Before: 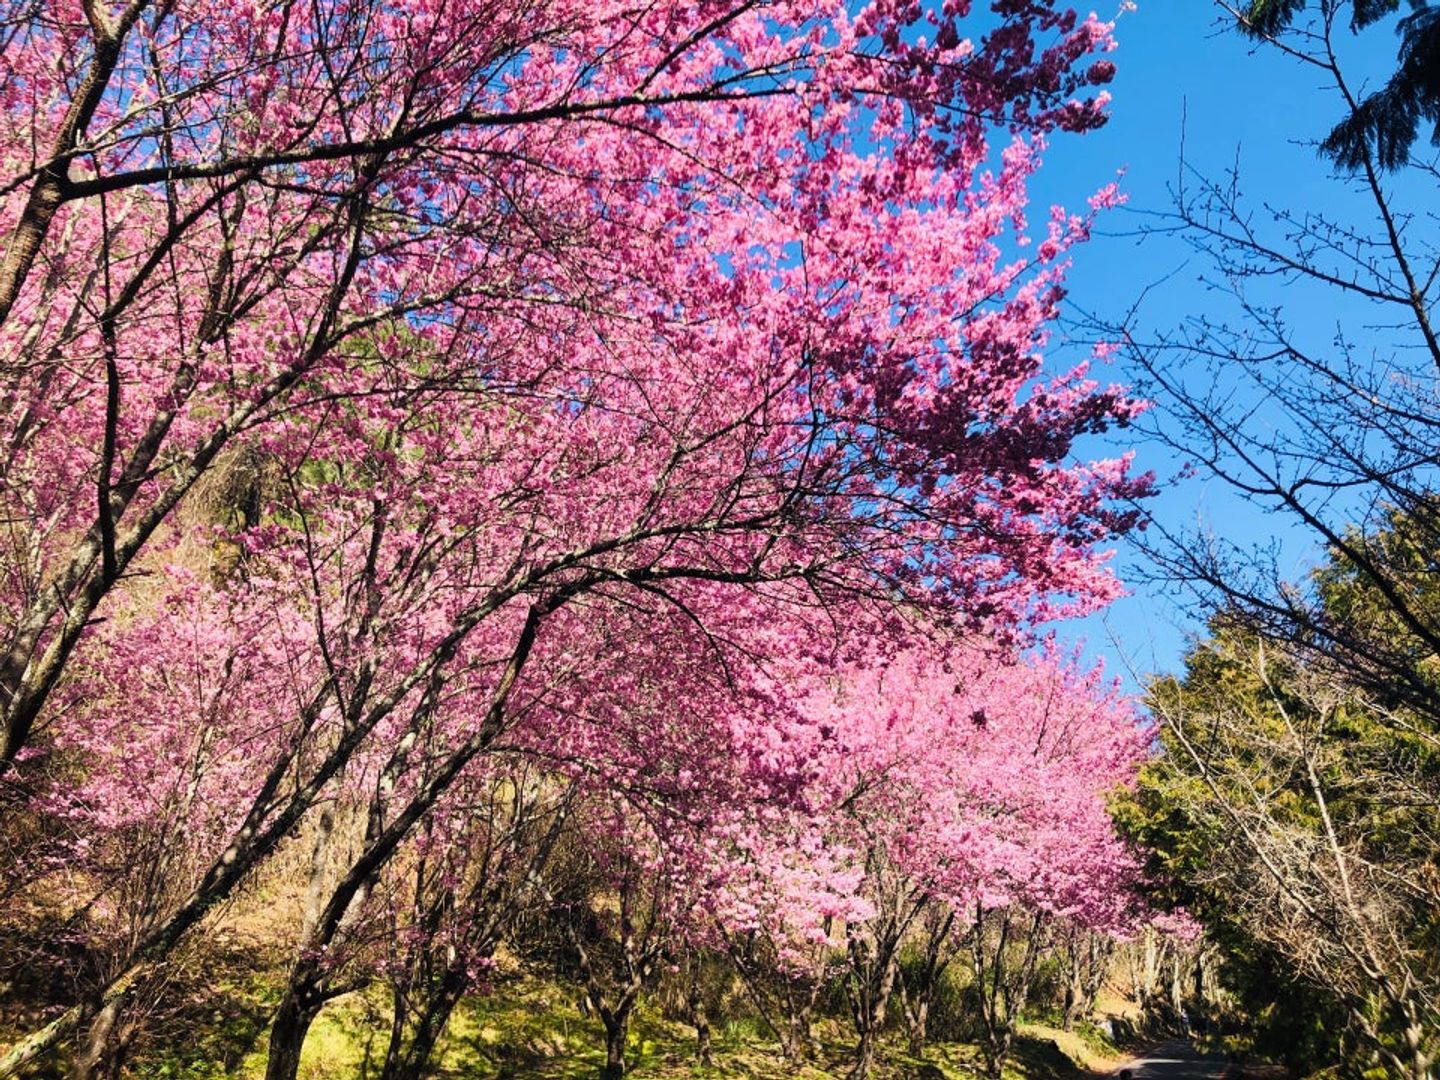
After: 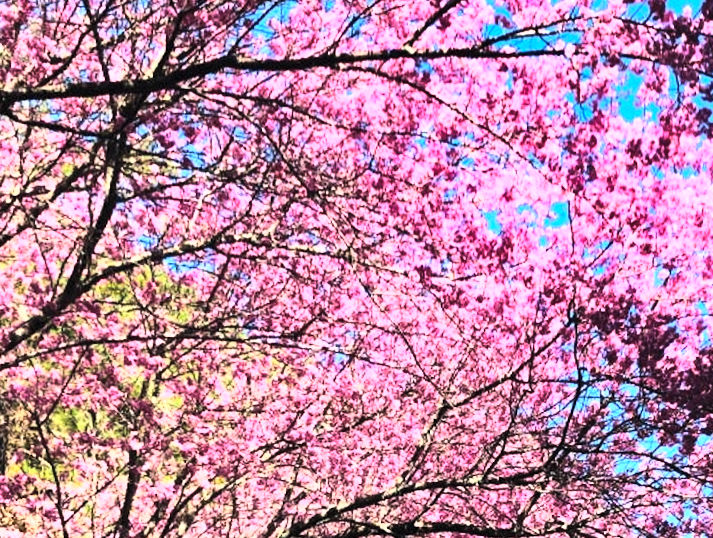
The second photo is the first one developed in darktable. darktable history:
rotate and perspective: rotation 0.679°, lens shift (horizontal) 0.136, crop left 0.009, crop right 0.991, crop top 0.078, crop bottom 0.95
crop: left 19.556%, right 30.401%, bottom 46.458%
contrast brightness saturation: contrast 0.14, brightness 0.21
local contrast: mode bilateral grid, contrast 15, coarseness 36, detail 105%, midtone range 0.2
color balance rgb: perceptual brilliance grading › highlights 14.29%, perceptual brilliance grading › mid-tones -5.92%, perceptual brilliance grading › shadows -26.83%, global vibrance 31.18%
shadows and highlights: soften with gaussian
base curve: curves: ch0 [(0, 0) (0.028, 0.03) (0.121, 0.232) (0.46, 0.748) (0.859, 0.968) (1, 1)]
white balance: emerald 1
